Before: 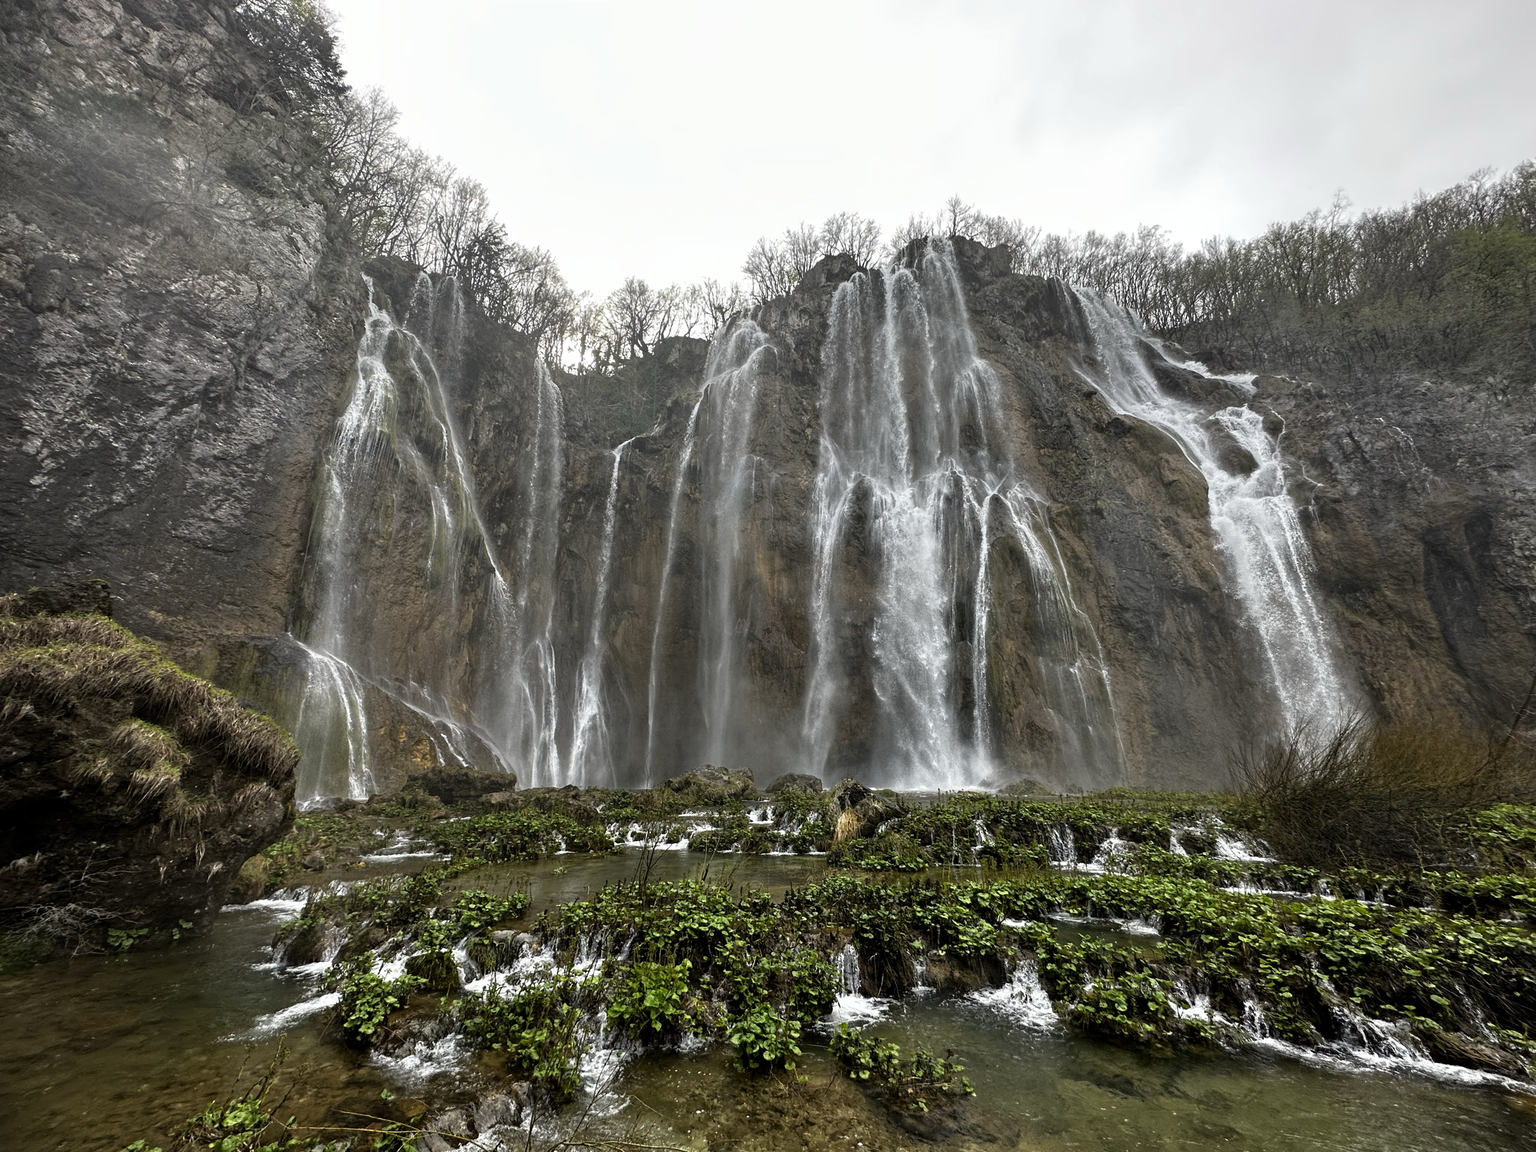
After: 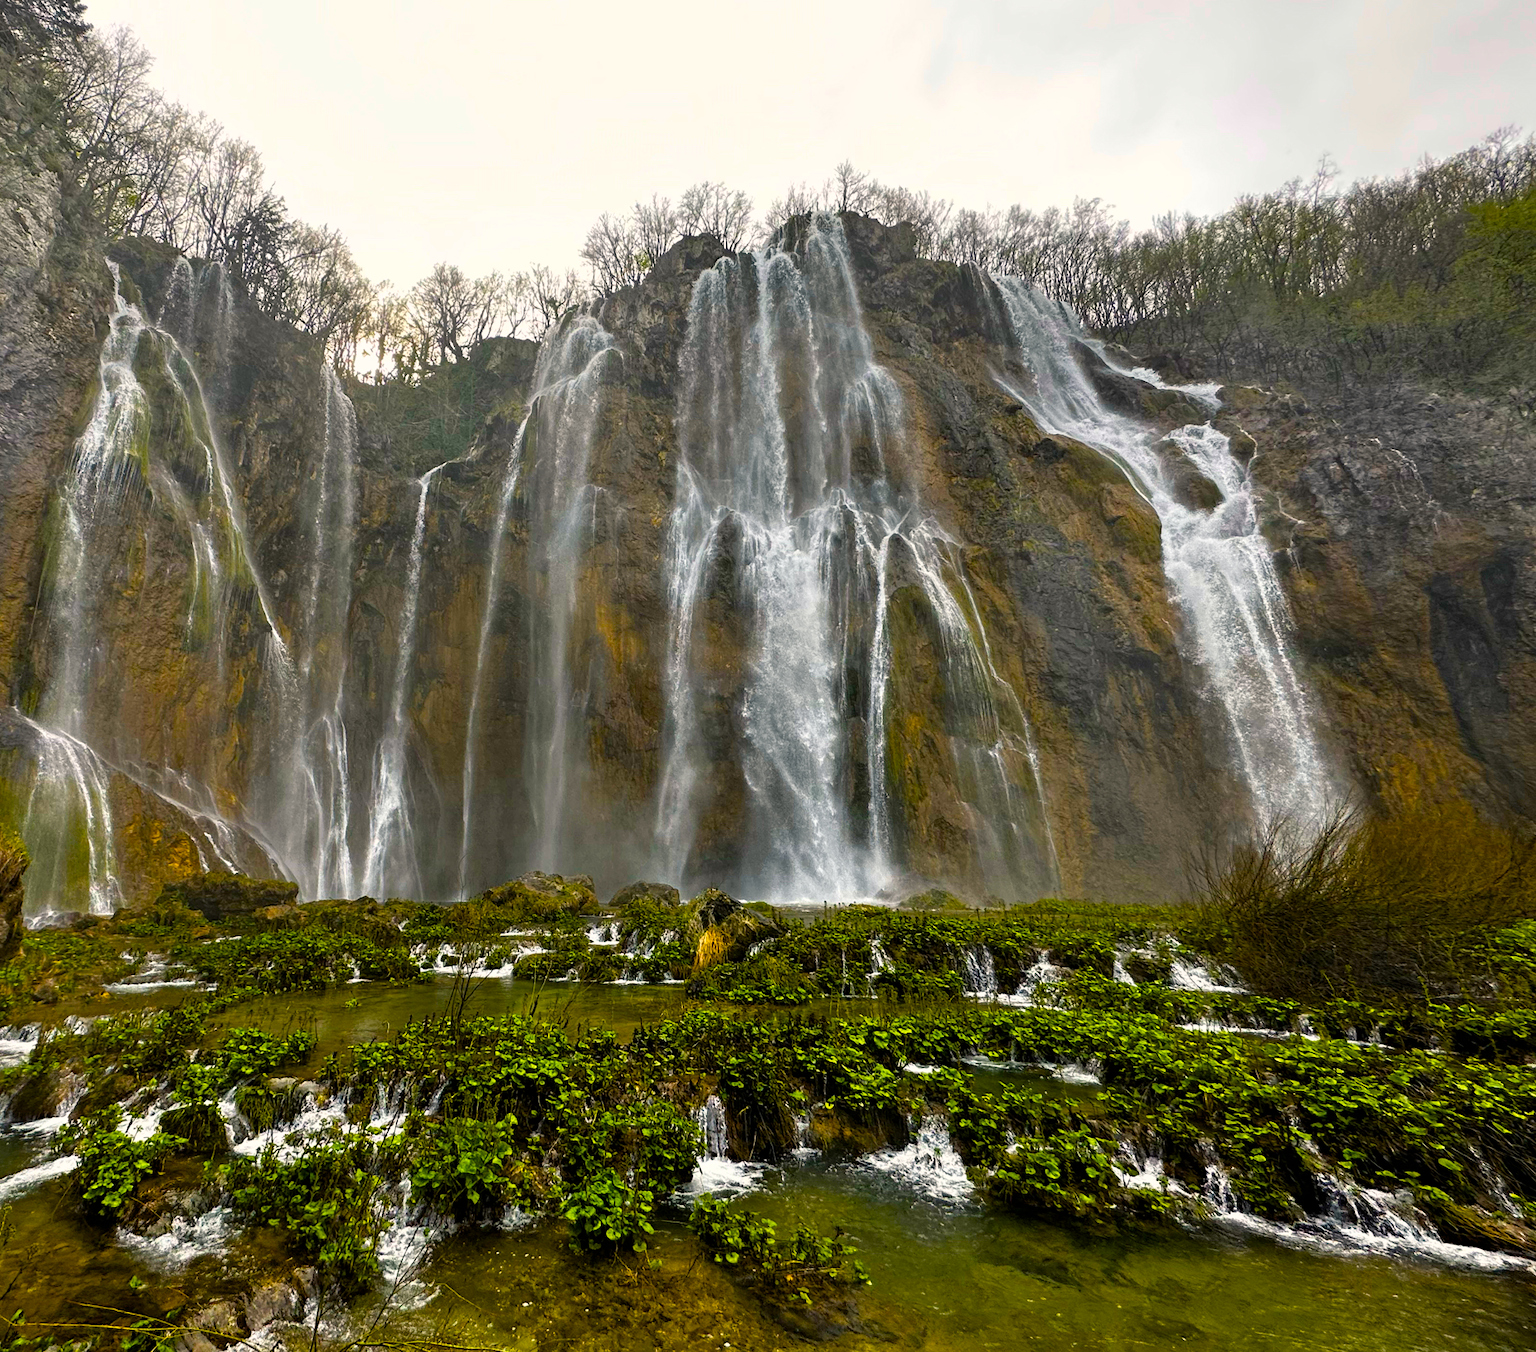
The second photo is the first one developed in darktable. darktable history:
color balance rgb: highlights gain › chroma 1.005%, highlights gain › hue 60.22°, perceptual saturation grading › global saturation 65.854%, perceptual saturation grading › highlights 59.191%, perceptual saturation grading › mid-tones 49.505%, perceptual saturation grading › shadows 49.927%, global vibrance 20%
crop and rotate: left 18.087%, top 5.864%, right 1.73%
